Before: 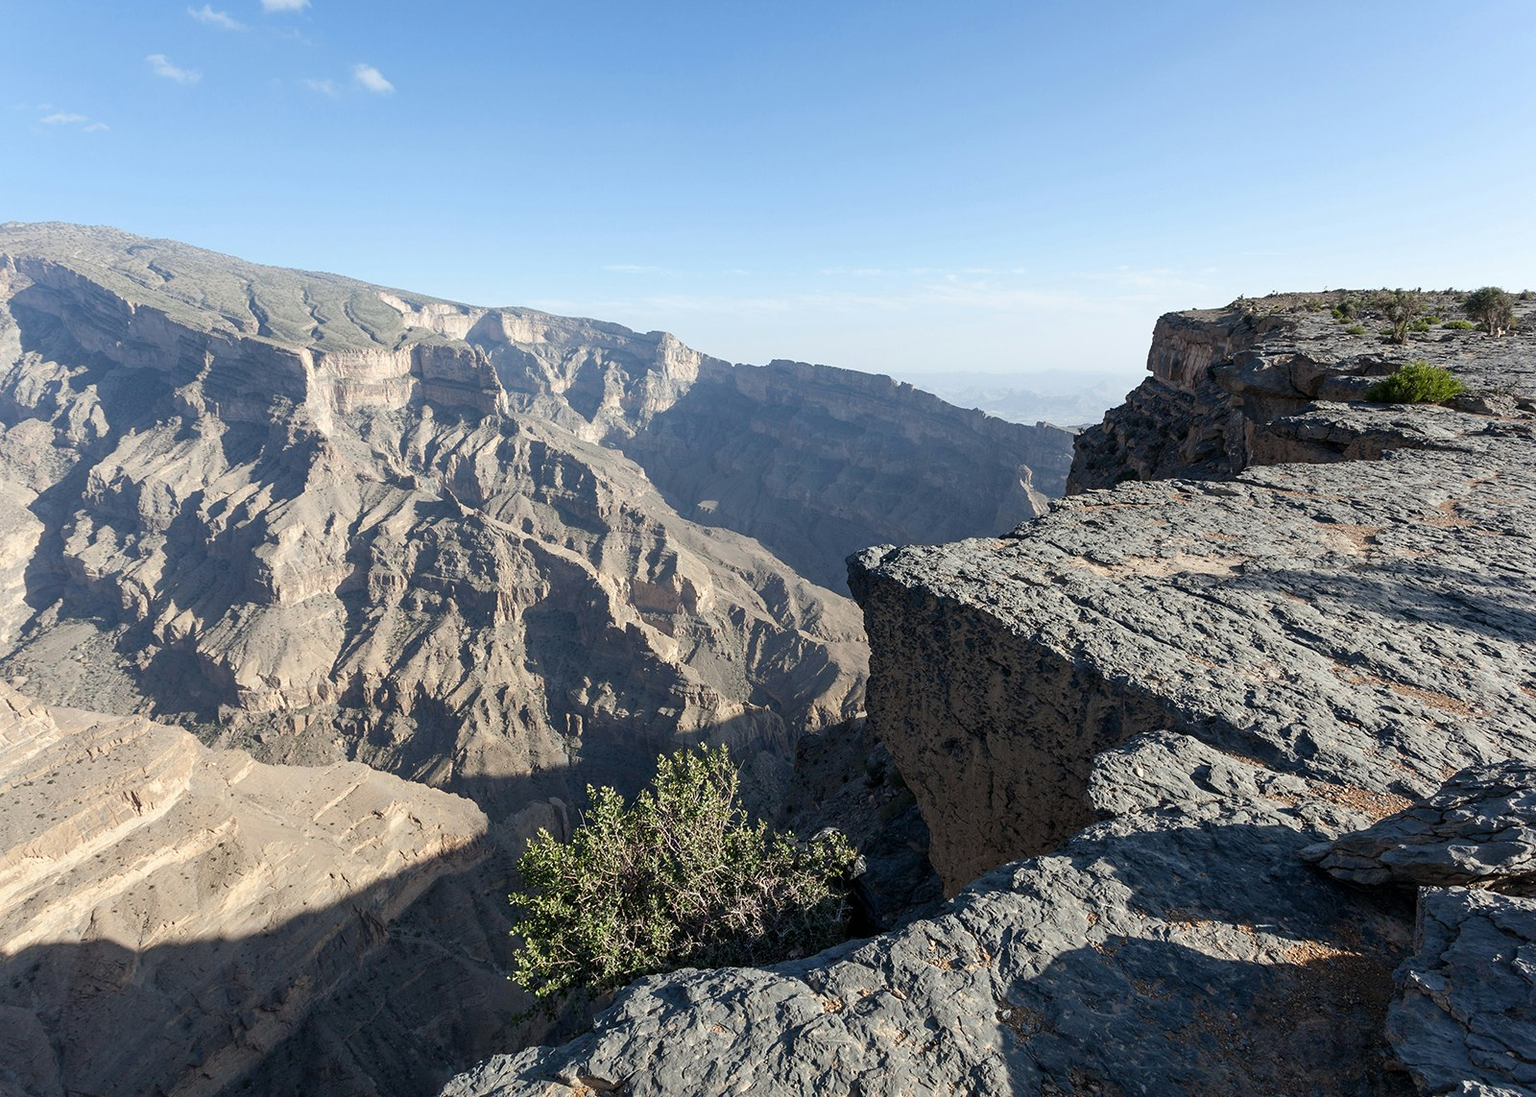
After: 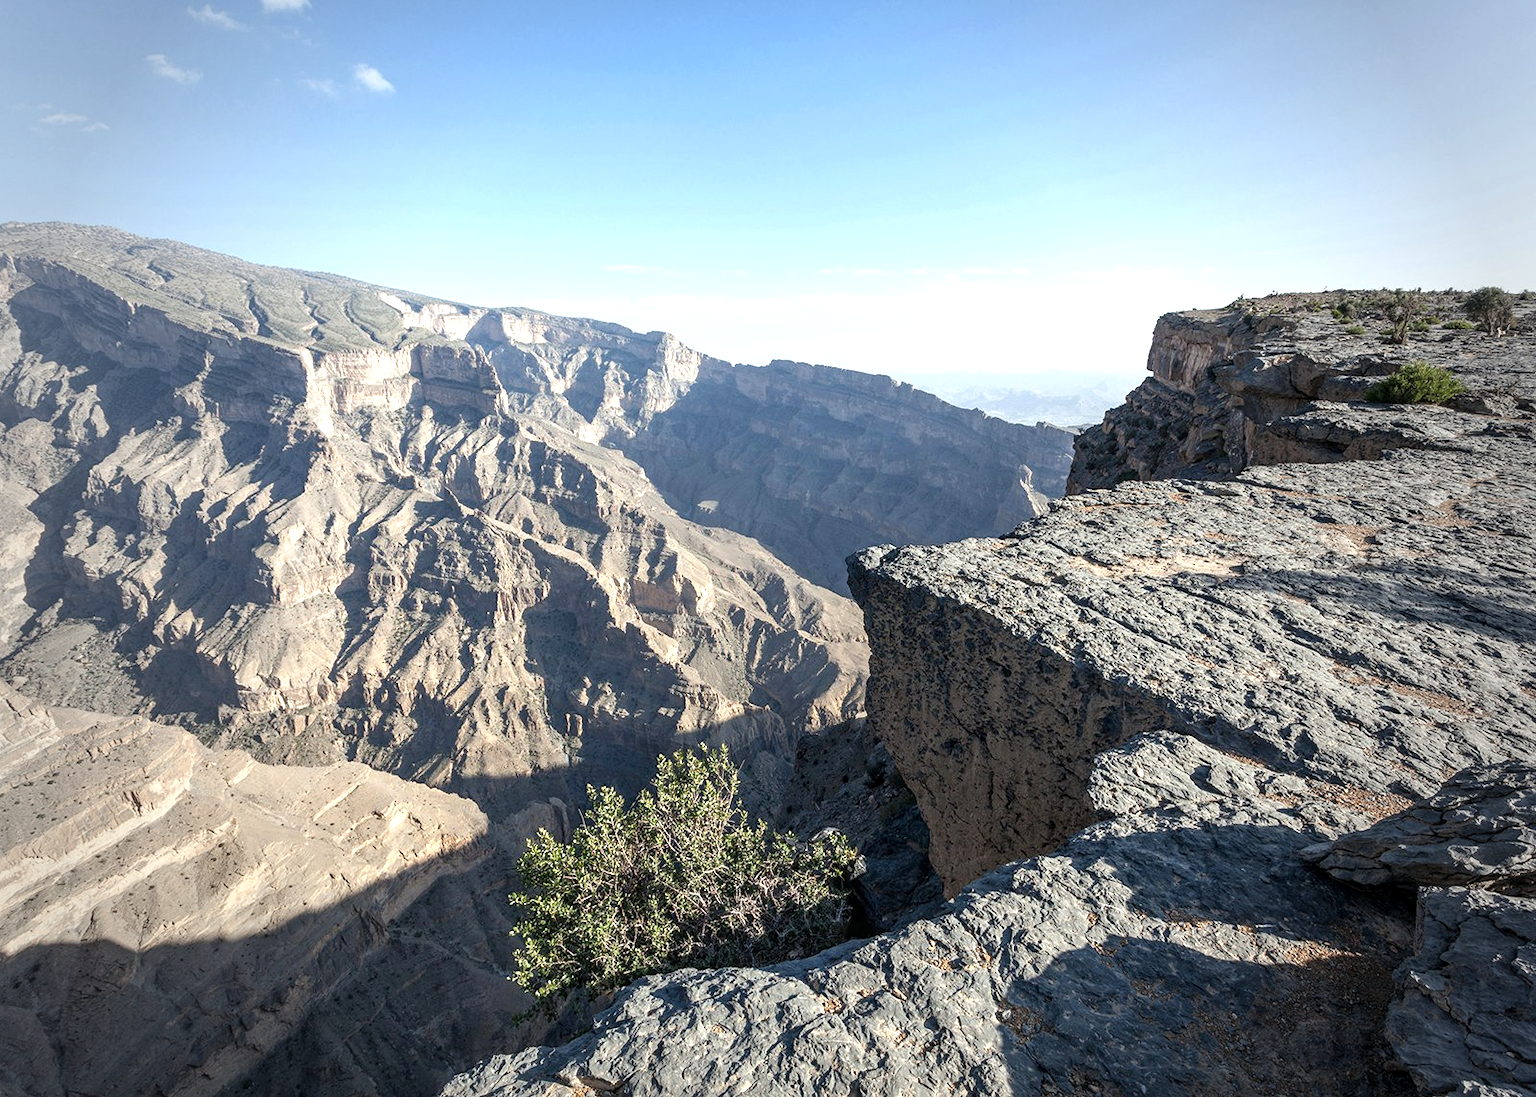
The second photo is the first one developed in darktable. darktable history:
vignetting: fall-off start 64.33%, brightness -0.419, saturation -0.307, width/height ratio 0.874
exposure: exposure 0.562 EV, compensate highlight preservation false
local contrast: on, module defaults
